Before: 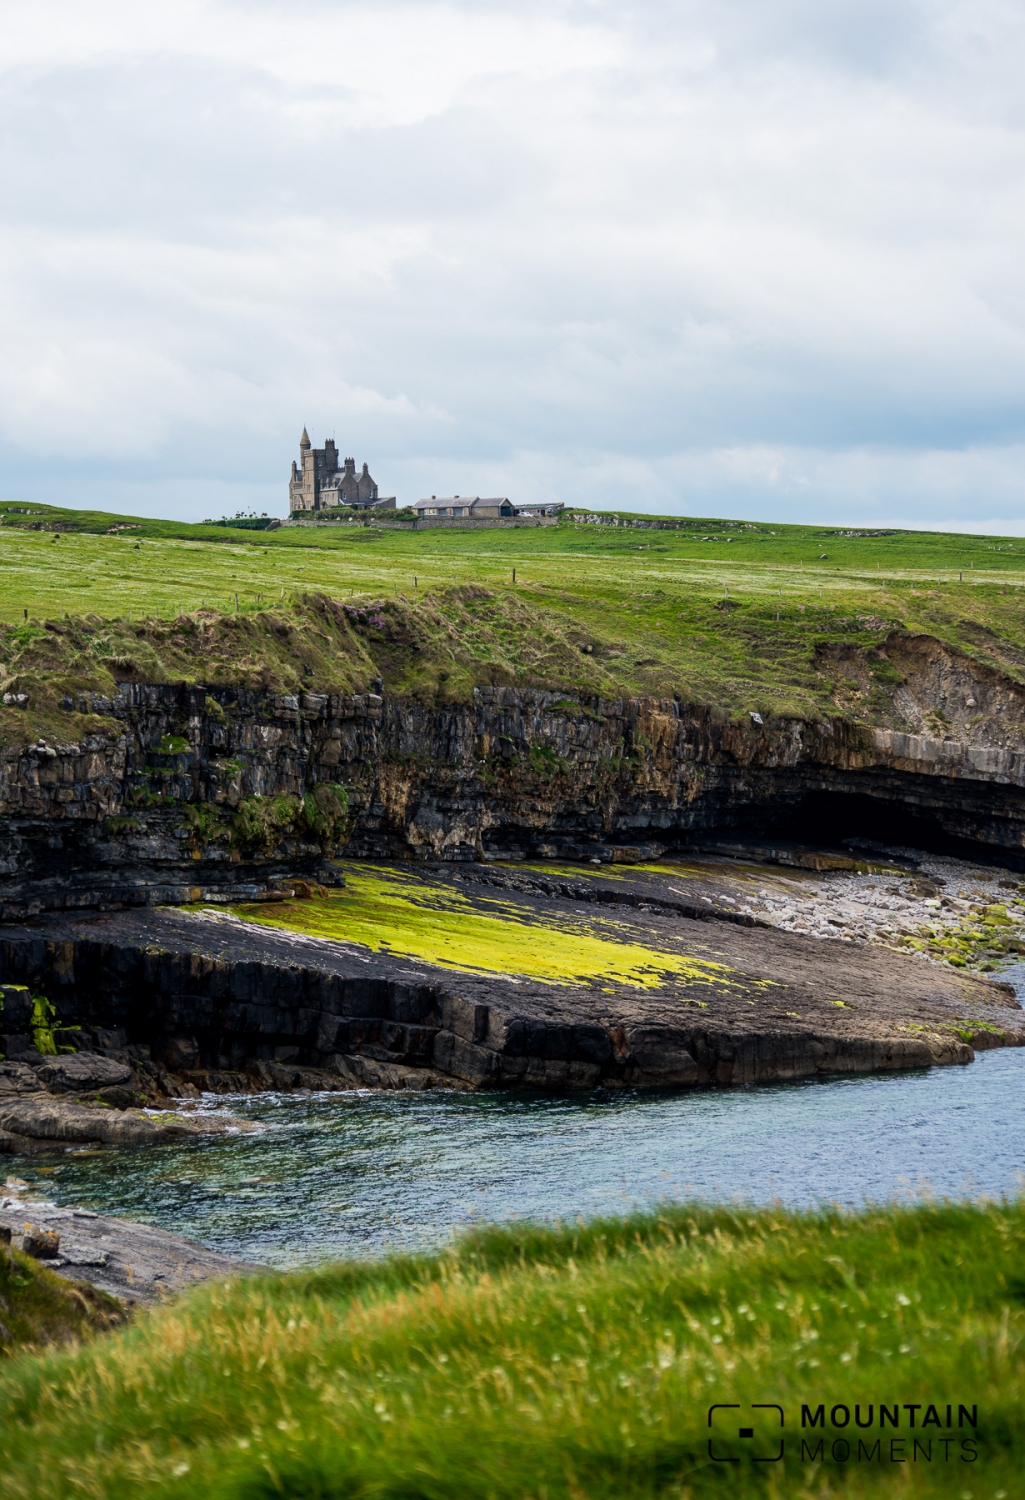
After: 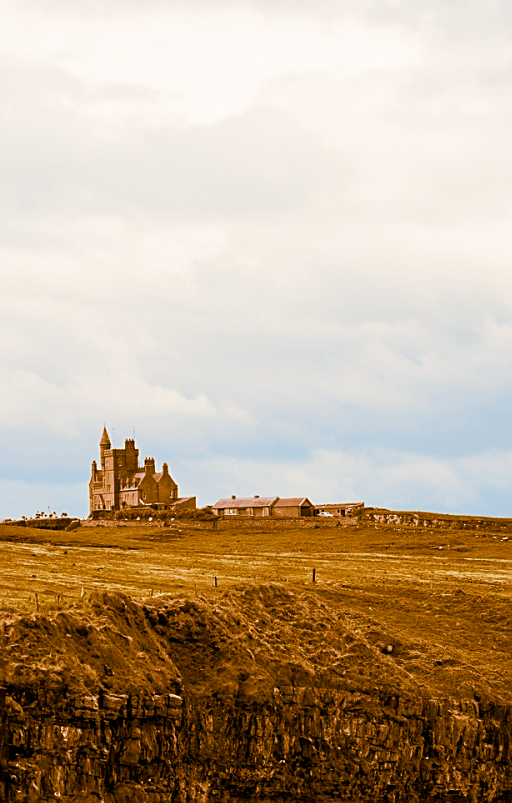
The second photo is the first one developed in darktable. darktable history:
exposure: black level correction 0.001, compensate highlight preservation false
split-toning: shadows › hue 26°, shadows › saturation 0.92, highlights › hue 40°, highlights › saturation 0.92, balance -63, compress 0%
sharpen: on, module defaults
crop: left 19.556%, right 30.401%, bottom 46.458%
